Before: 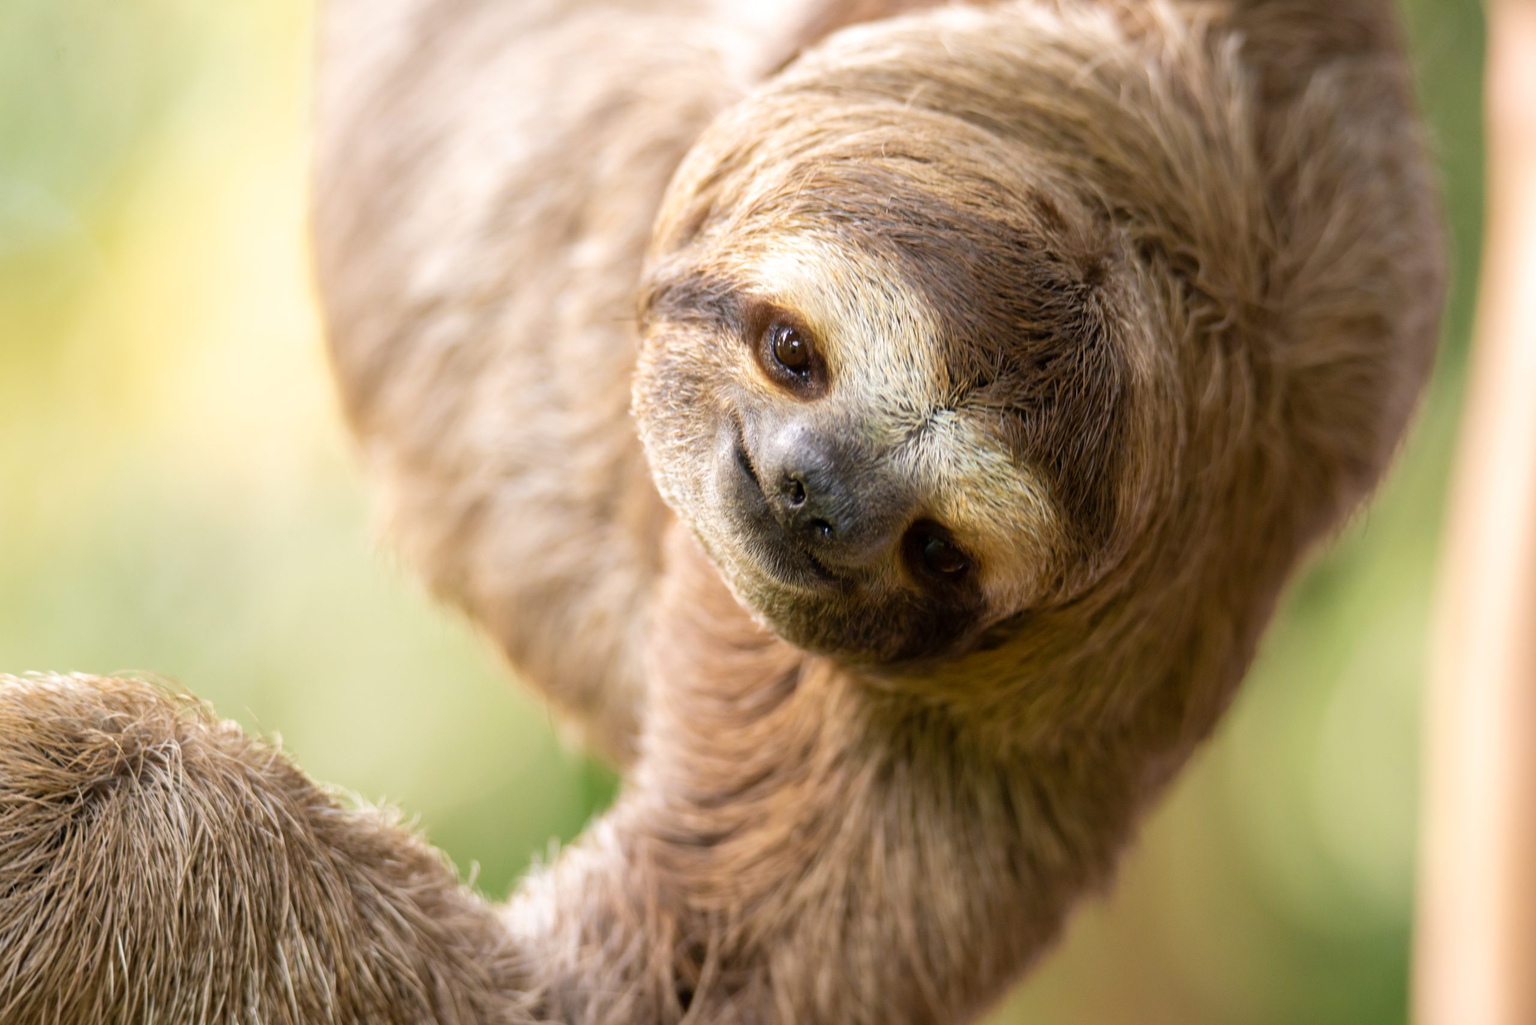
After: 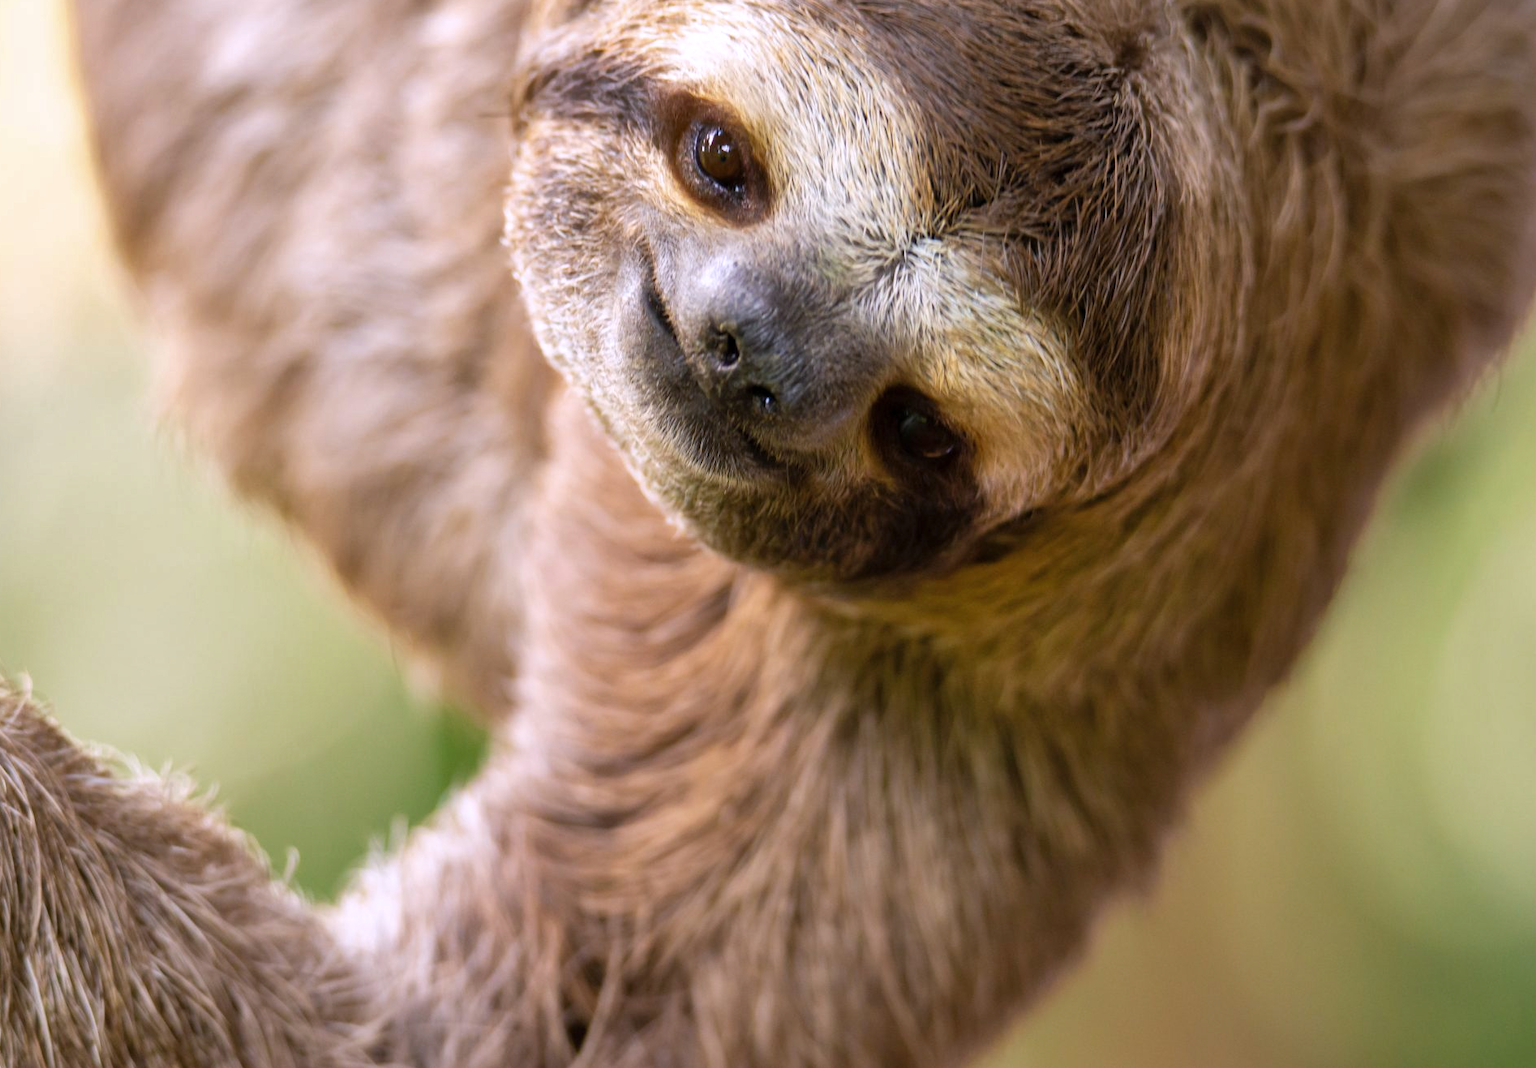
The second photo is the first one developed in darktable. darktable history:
shadows and highlights: soften with gaussian
white balance: red 1.004, blue 1.096
crop: left 16.871%, top 22.857%, right 9.116%
